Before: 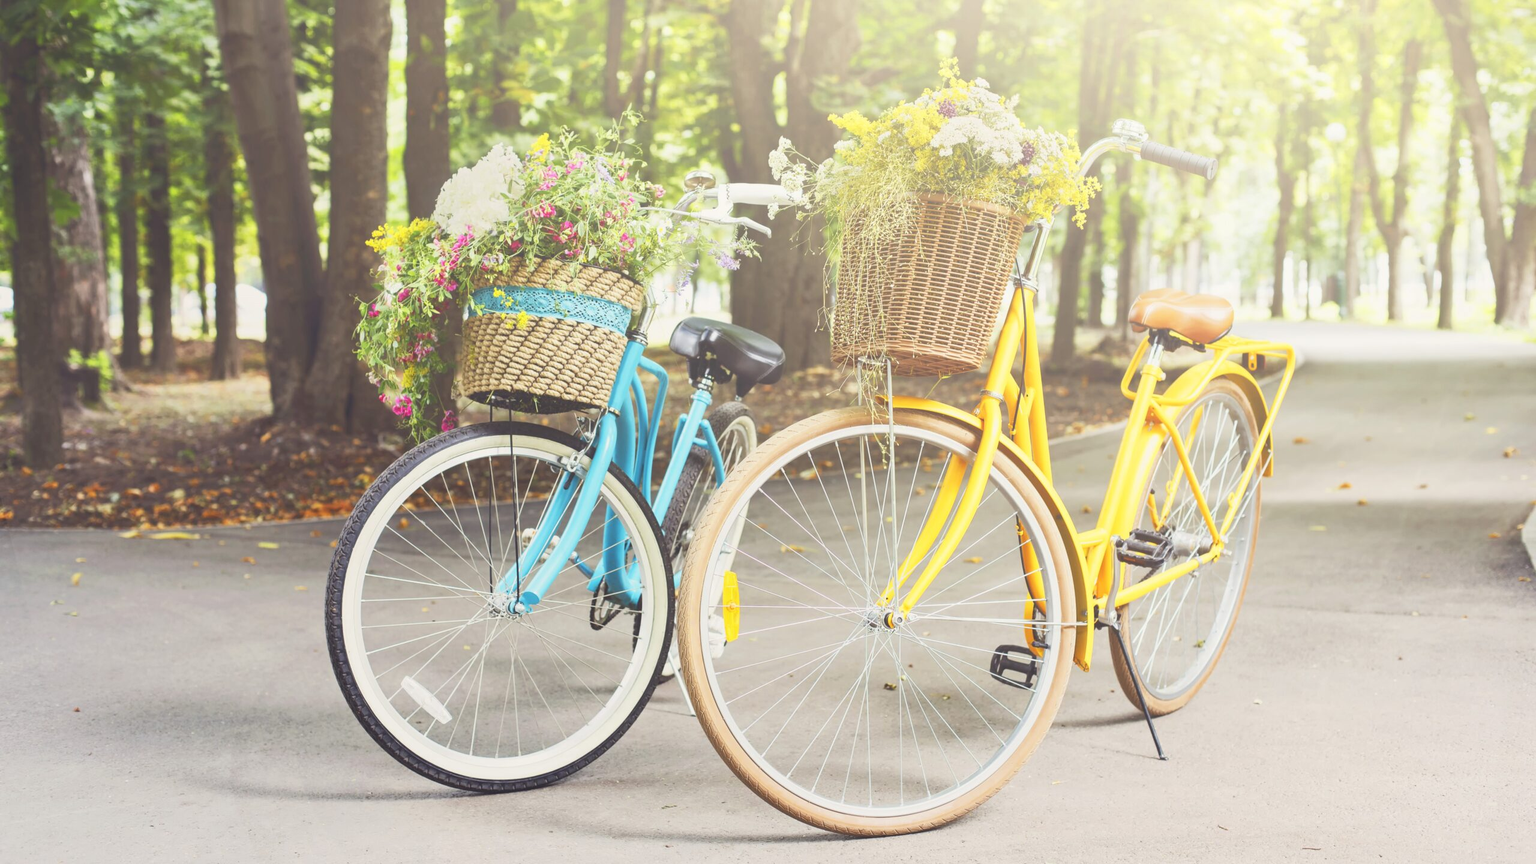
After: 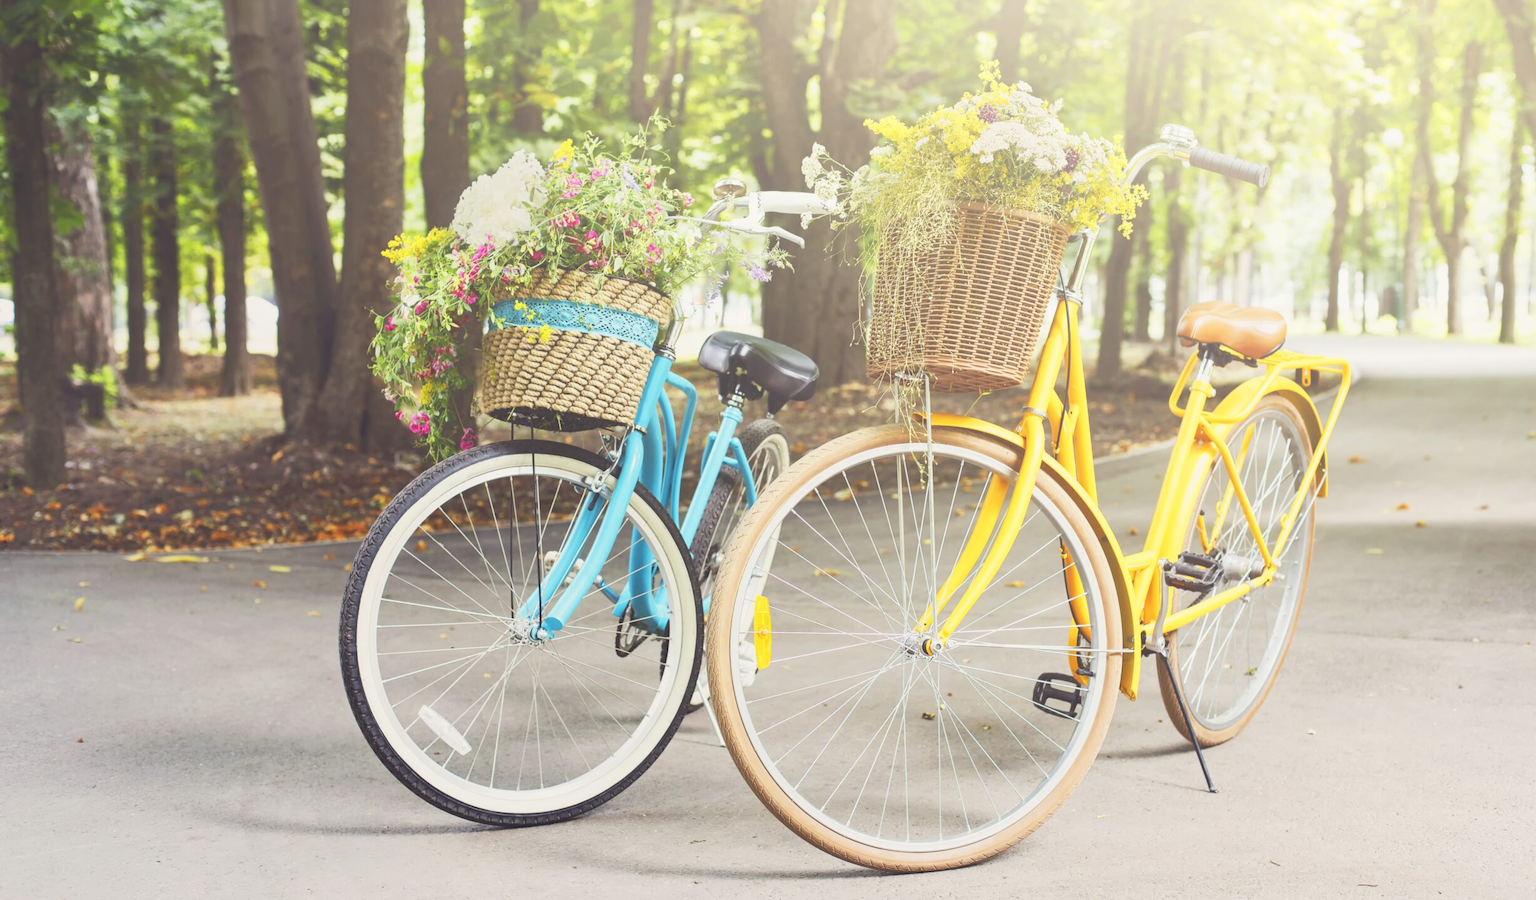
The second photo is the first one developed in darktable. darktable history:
crop: right 4.102%, bottom 0.045%
